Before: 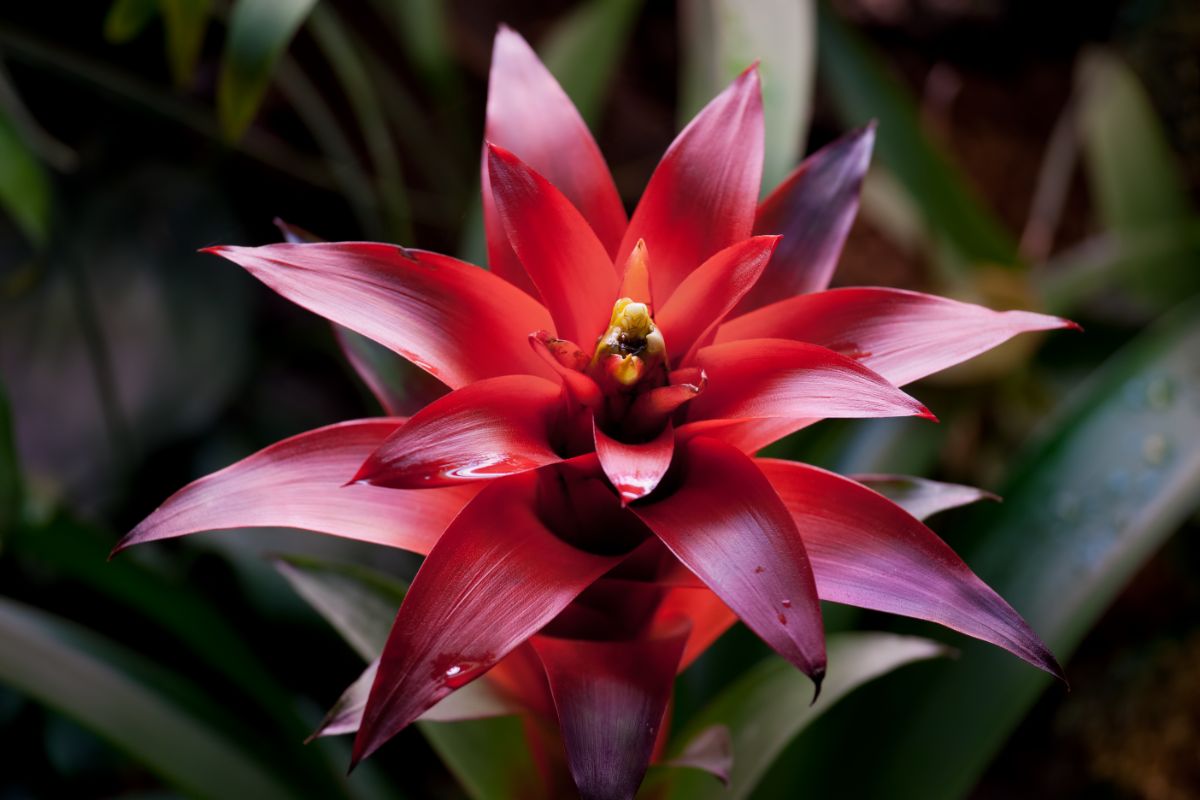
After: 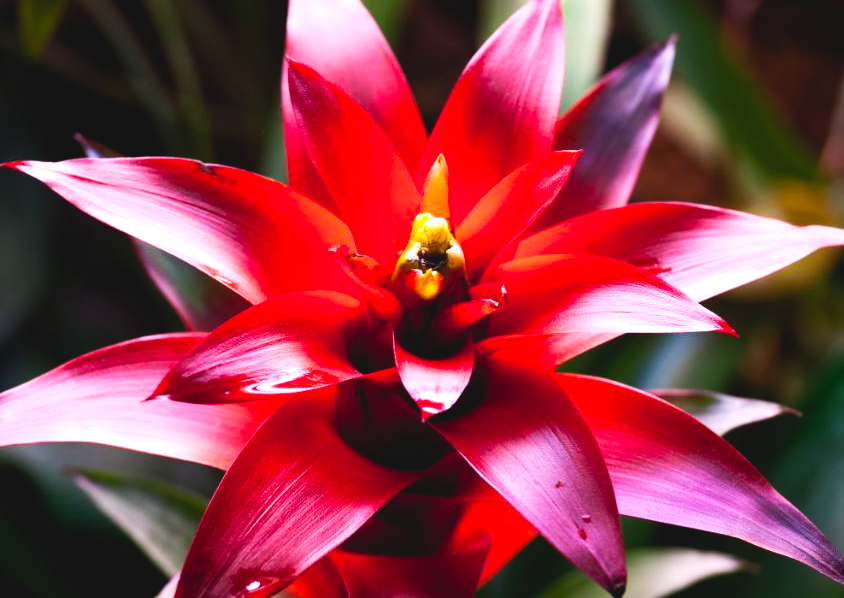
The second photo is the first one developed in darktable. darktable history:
color balance rgb: perceptual saturation grading › global saturation 25.904%, perceptual brilliance grading › highlights 19.232%, perceptual brilliance grading › mid-tones 18.956%, perceptual brilliance grading › shadows -20.029%
contrast brightness saturation: contrast -0.118
crop and rotate: left 16.712%, top 10.754%, right 12.886%, bottom 14.405%
tone curve: curves: ch0 [(0.016, 0.023) (0.248, 0.252) (0.732, 0.797) (1, 1)], preserve colors none
exposure: black level correction 0.001, exposure 0.5 EV, compensate exposure bias true, compensate highlight preservation false
